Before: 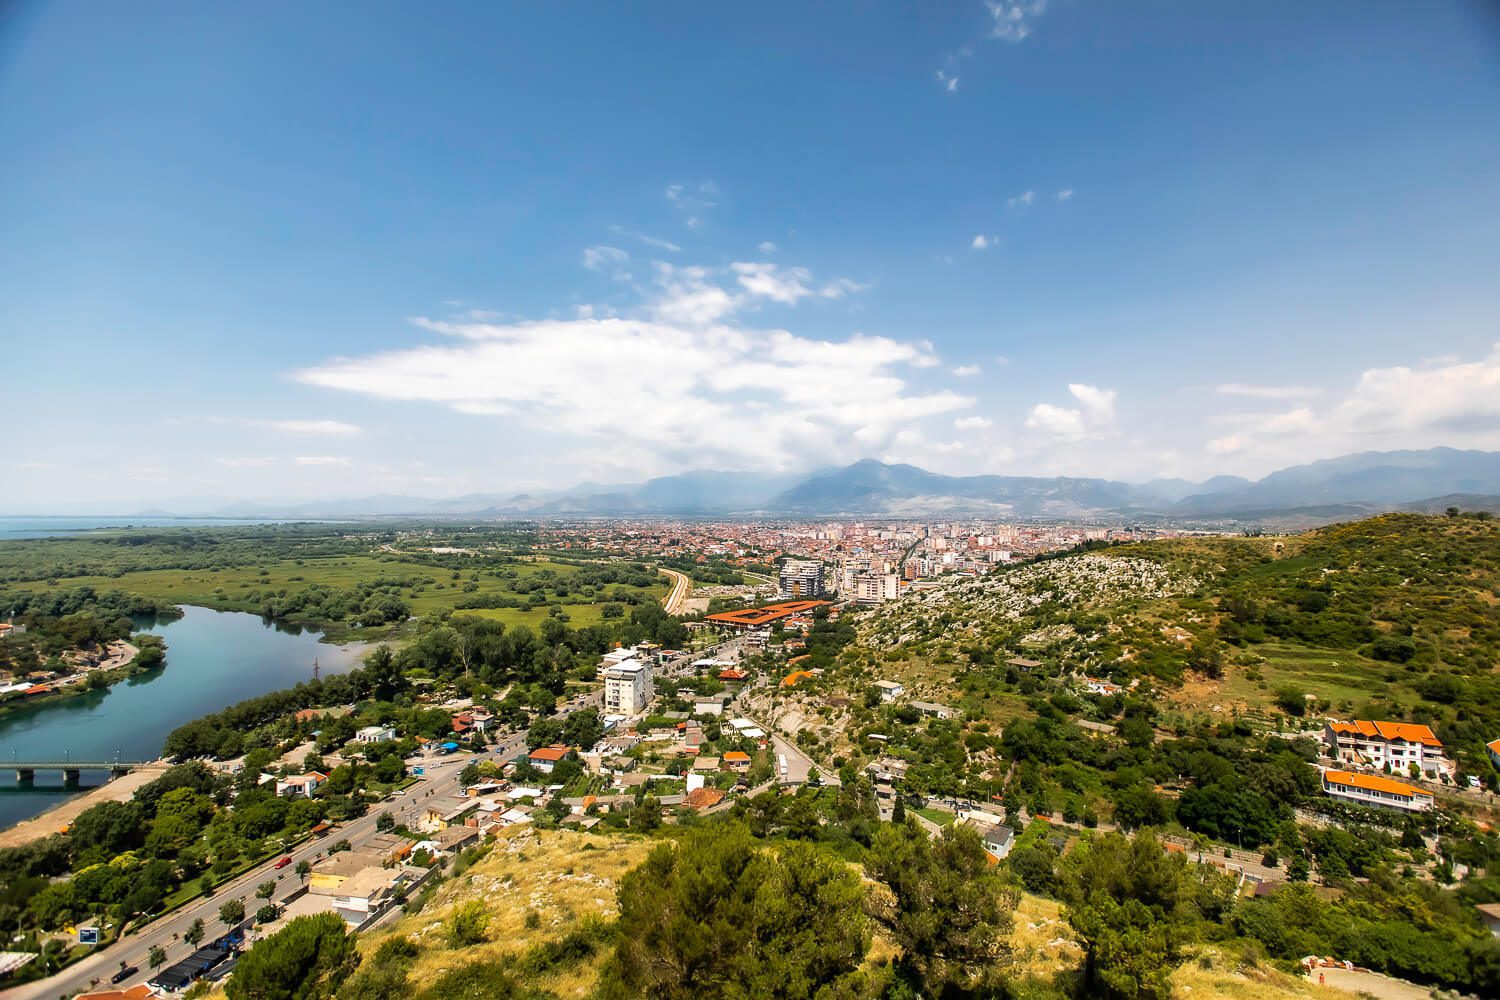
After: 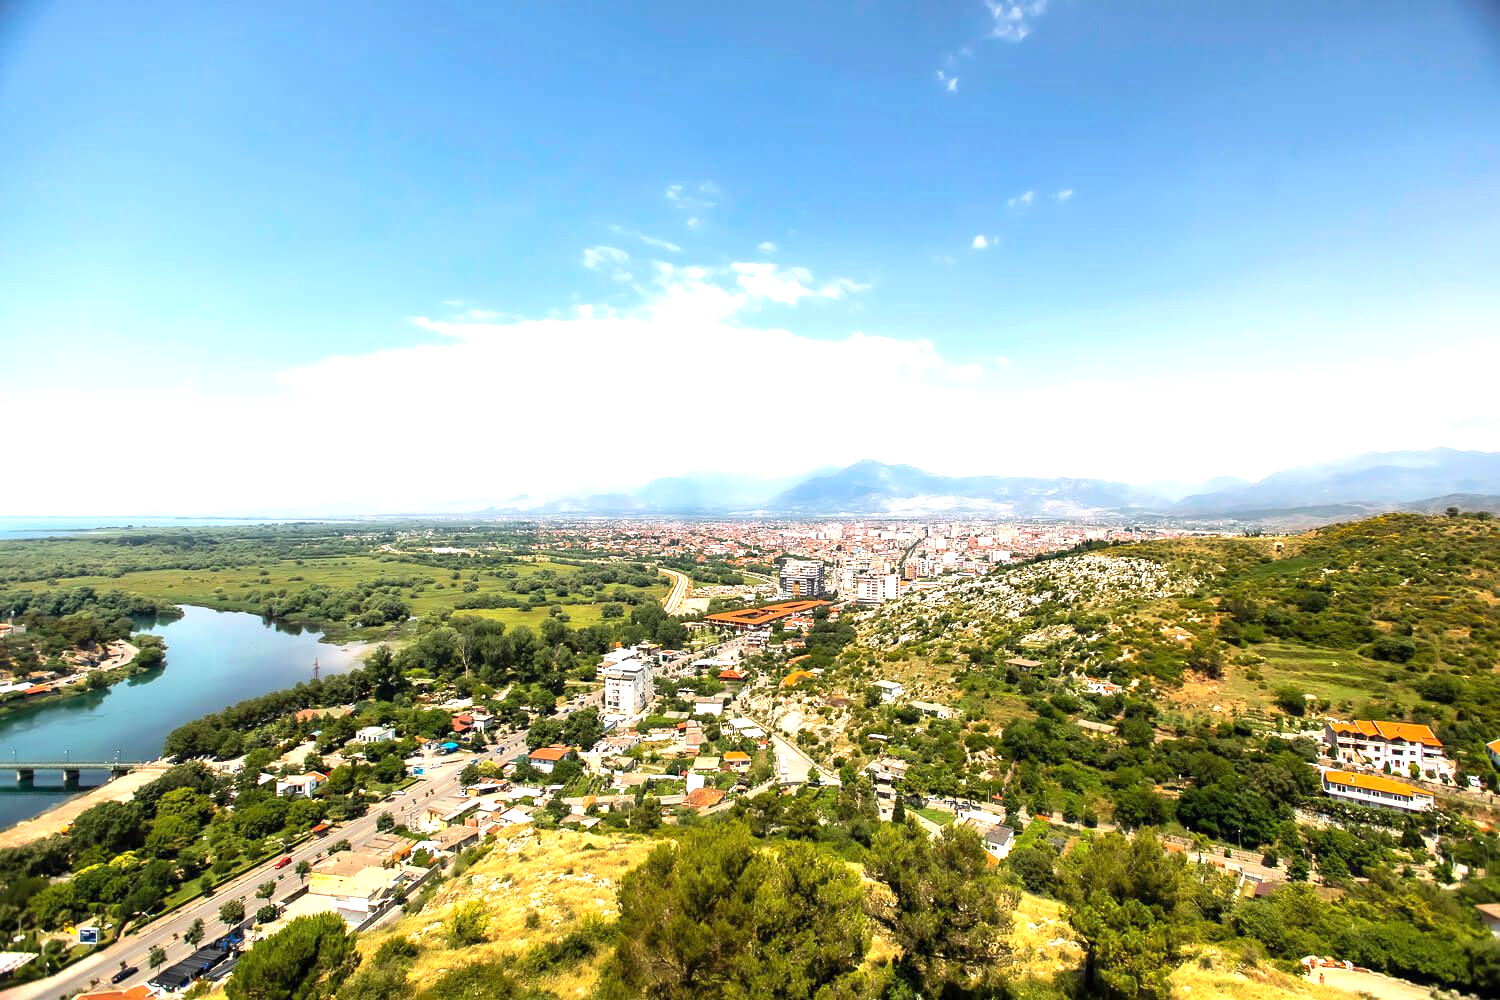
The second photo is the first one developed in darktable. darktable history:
exposure: black level correction 0, exposure 0.938 EV, compensate exposure bias true, compensate highlight preservation false
